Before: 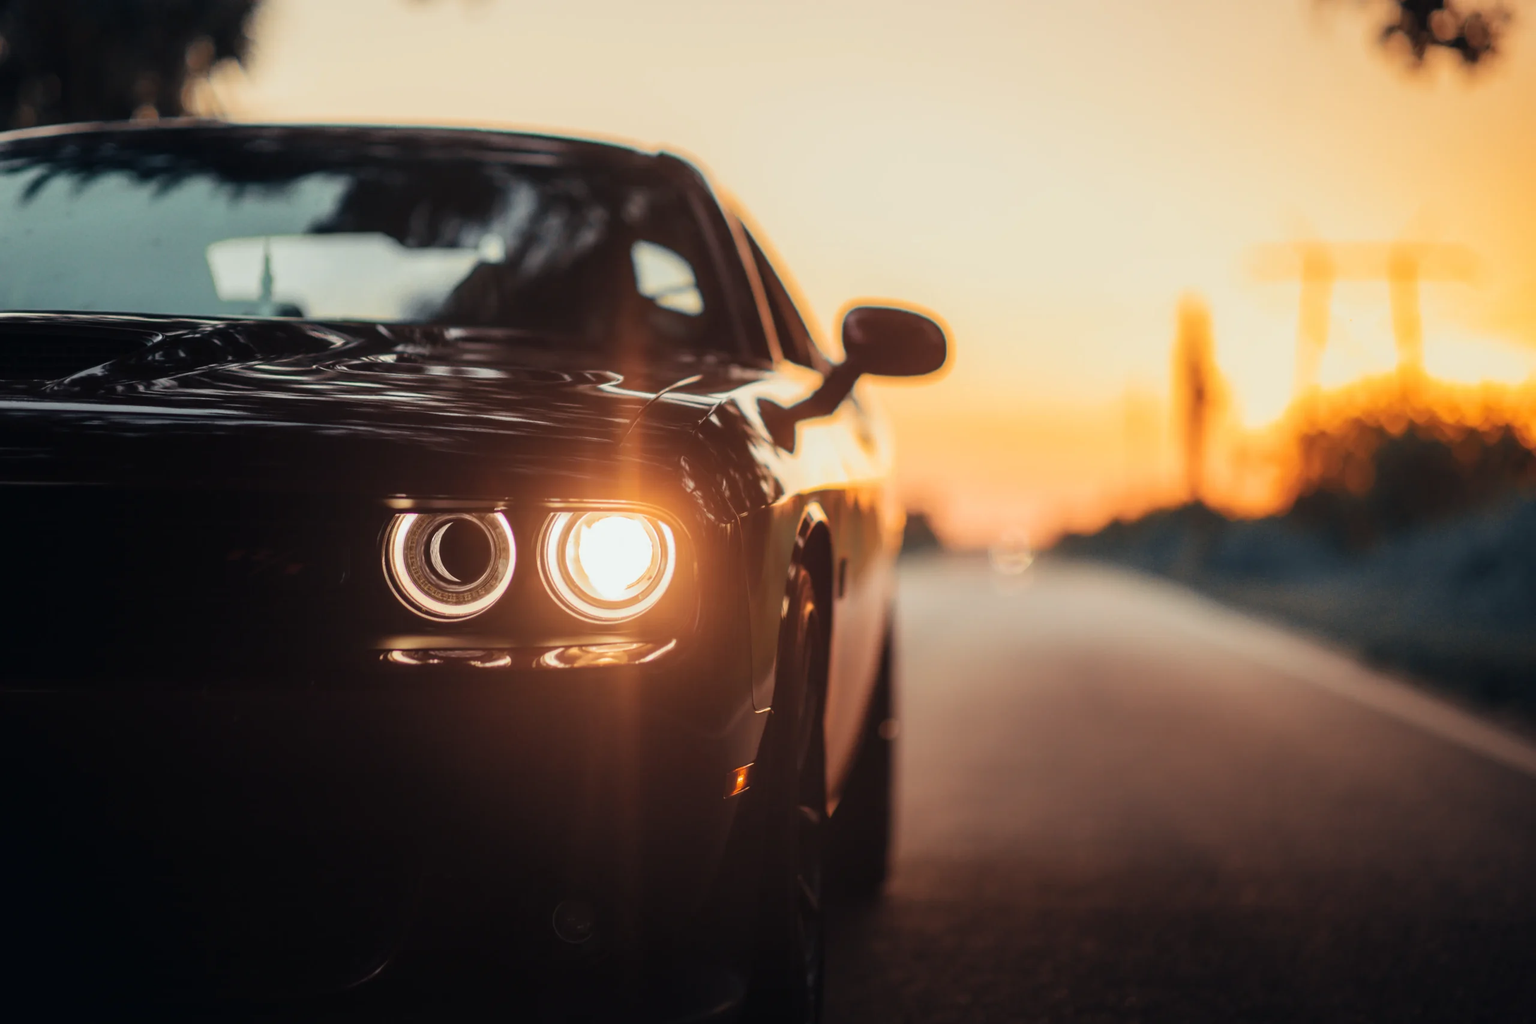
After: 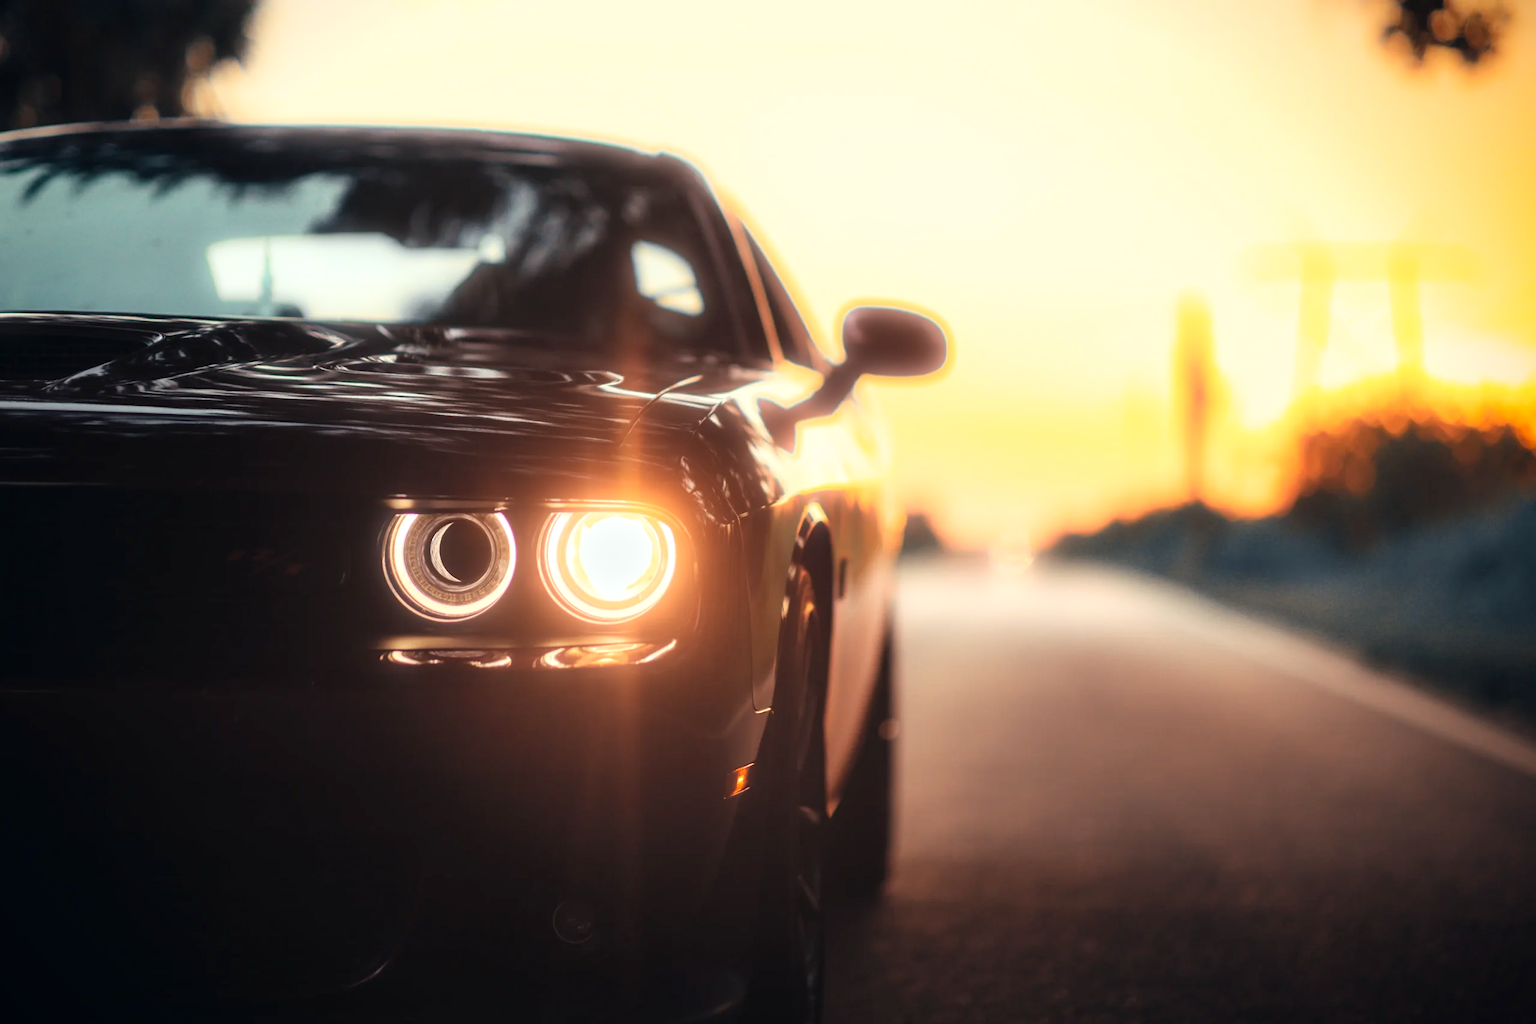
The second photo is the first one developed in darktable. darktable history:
exposure: exposure 0.507 EV, compensate highlight preservation false
bloom: size 5%, threshold 95%, strength 15%
vignetting: fall-off start 88.53%, fall-off radius 44.2%, saturation 0.376, width/height ratio 1.161
